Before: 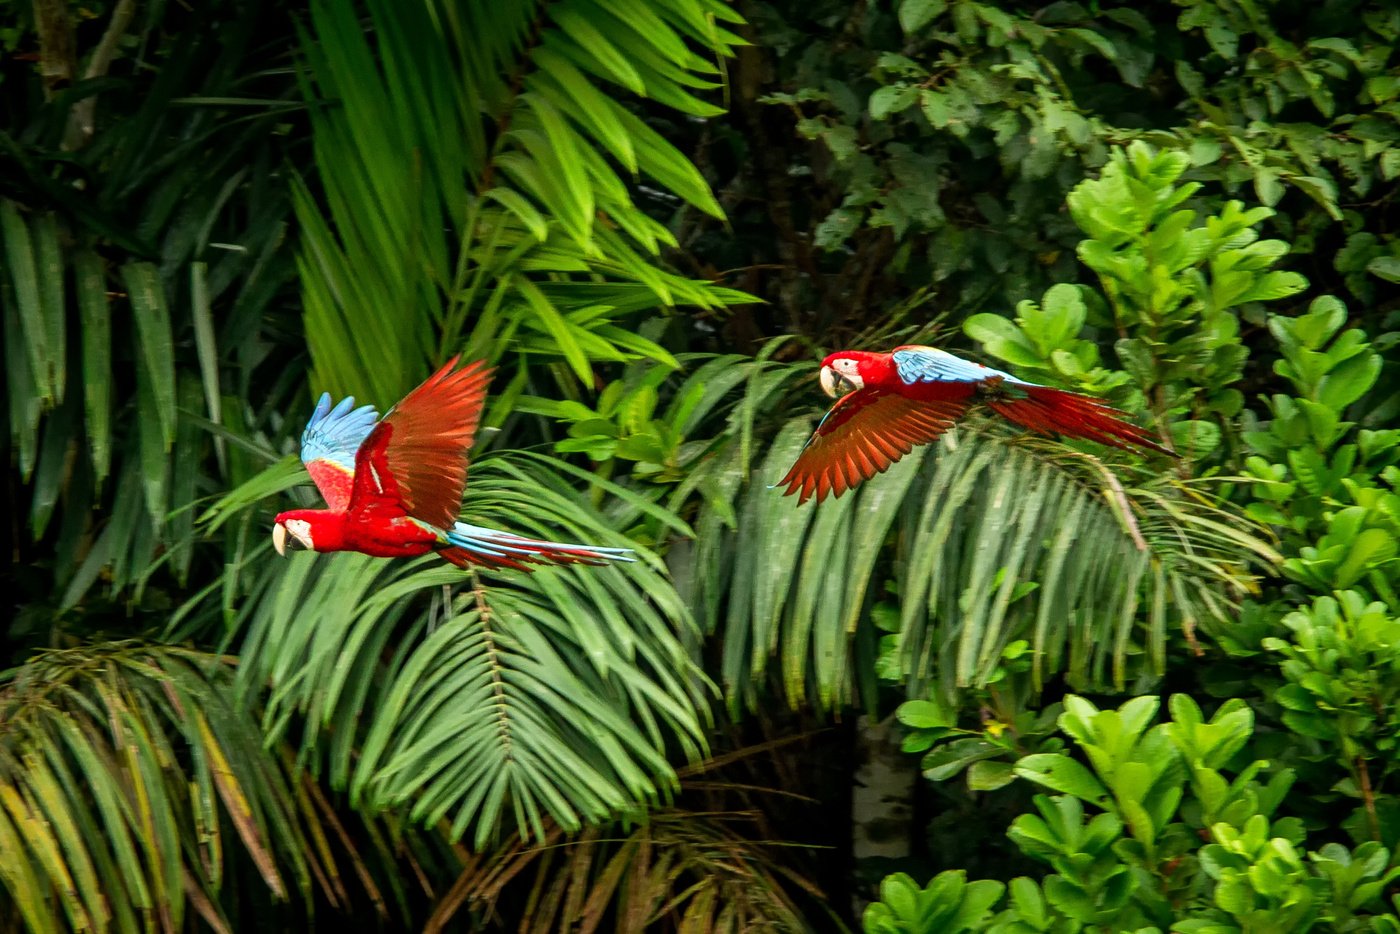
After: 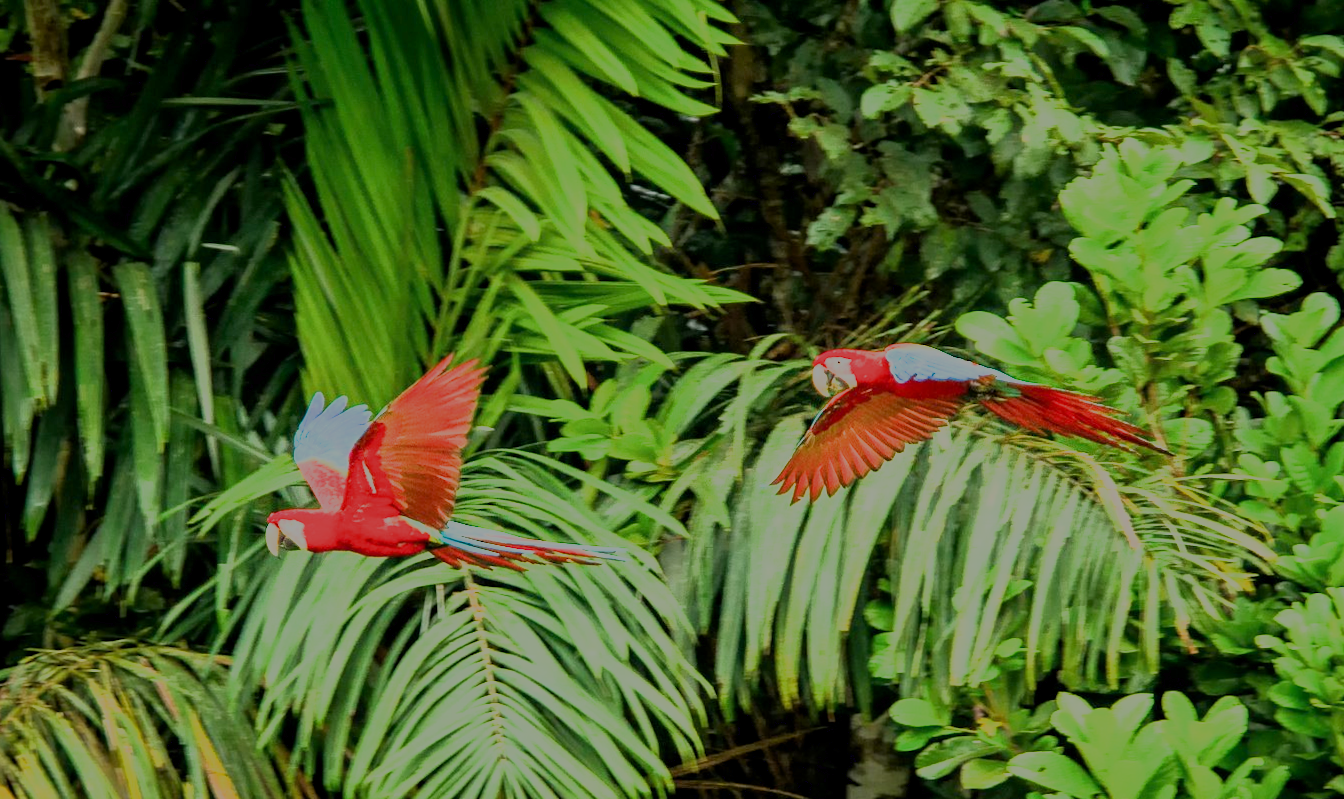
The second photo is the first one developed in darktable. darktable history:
filmic rgb: black relative exposure -13.1 EV, white relative exposure 4.06 EV, target white luminance 85.131%, hardness 6.31, latitude 42.55%, contrast 0.867, shadows ↔ highlights balance 8.01%, iterations of high-quality reconstruction 0
exposure: black level correction 0.001, exposure 1.129 EV, compensate highlight preservation false
crop and rotate: angle 0.138°, left 0.377%, right 3.243%, bottom 14.124%
